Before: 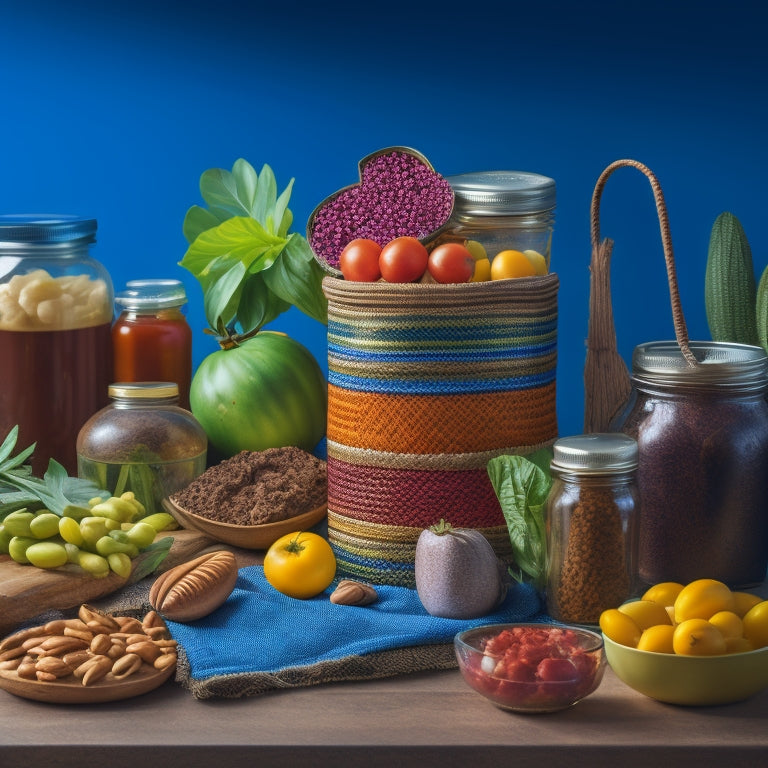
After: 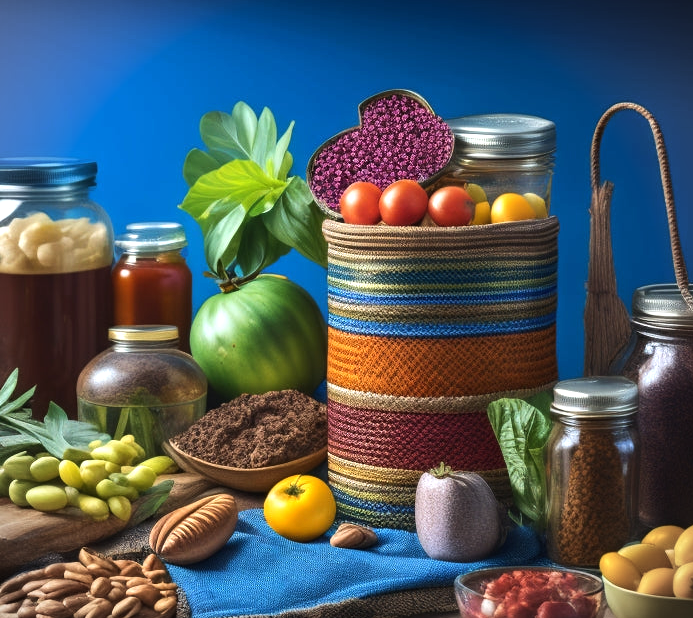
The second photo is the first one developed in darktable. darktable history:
crop: top 7.49%, right 9.717%, bottom 11.943%
vignetting: fall-off start 91.19%
tone equalizer: -8 EV -0.75 EV, -7 EV -0.7 EV, -6 EV -0.6 EV, -5 EV -0.4 EV, -3 EV 0.4 EV, -2 EV 0.6 EV, -1 EV 0.7 EV, +0 EV 0.75 EV, edges refinement/feathering 500, mask exposure compensation -1.57 EV, preserve details no
